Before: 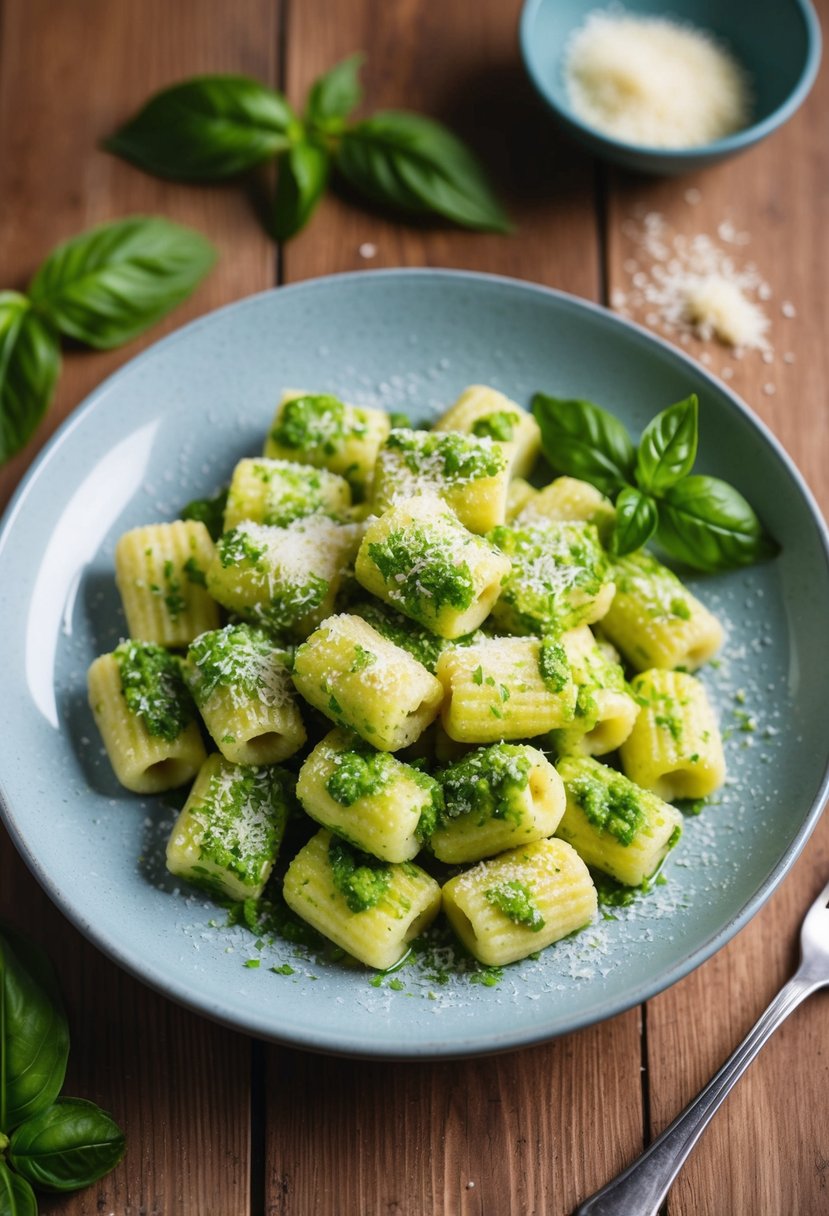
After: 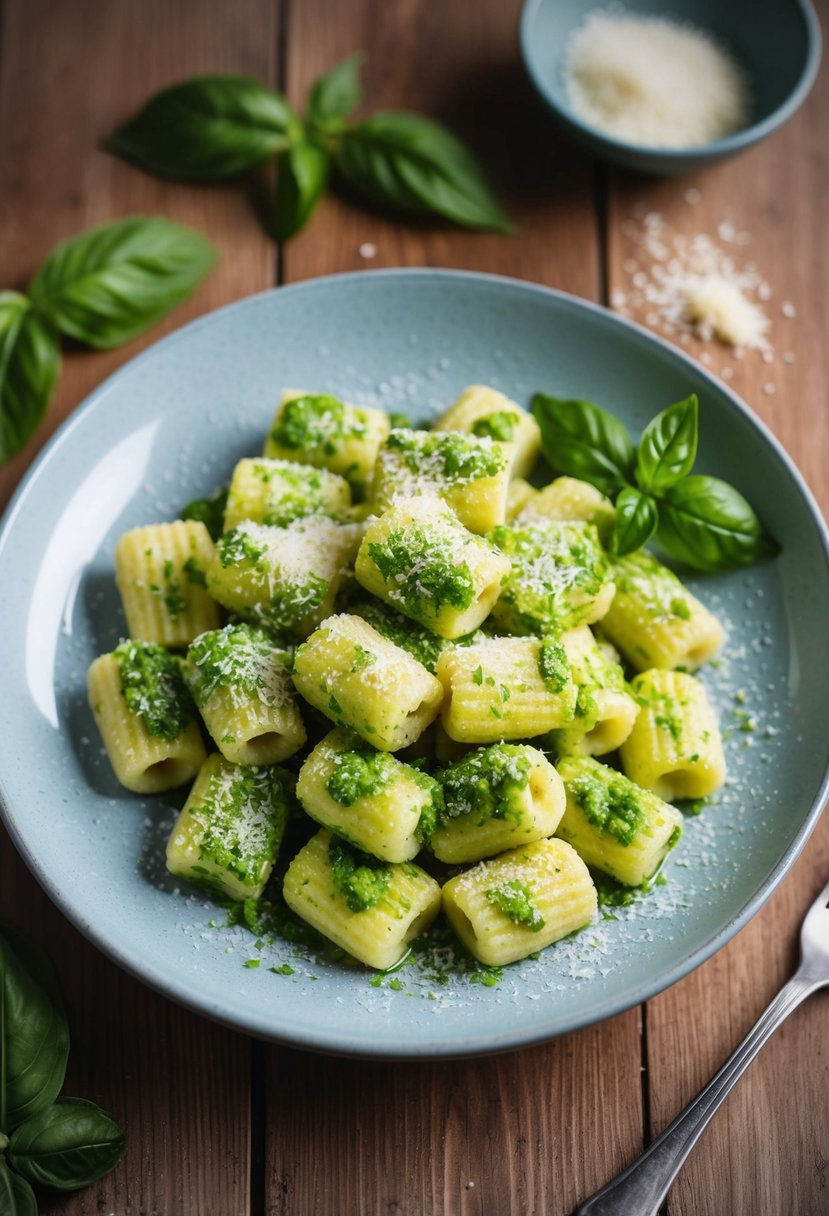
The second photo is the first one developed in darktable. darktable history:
vignetting: fall-off start 71.47%
